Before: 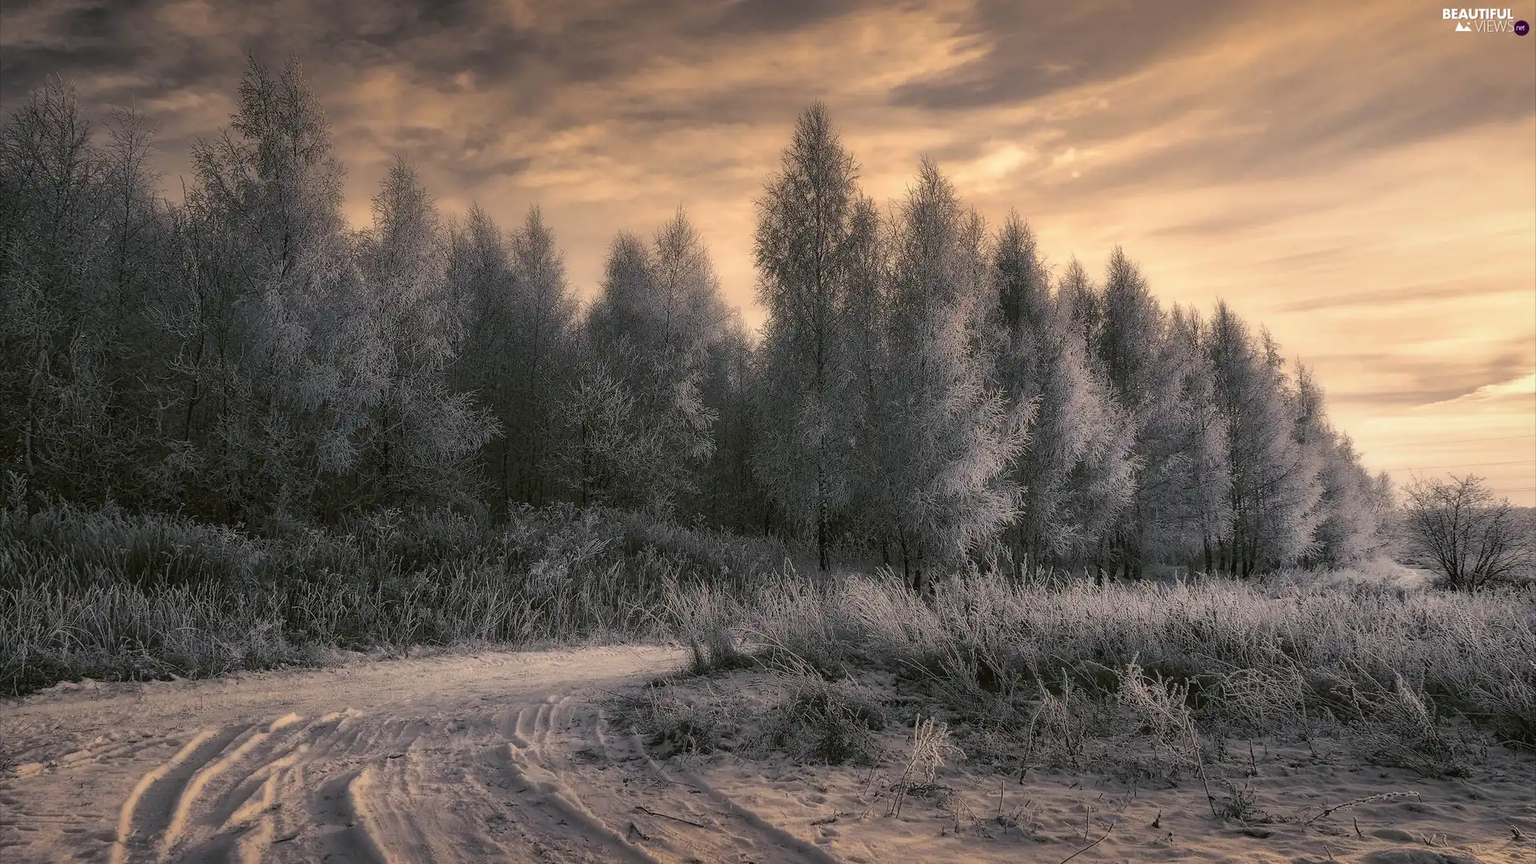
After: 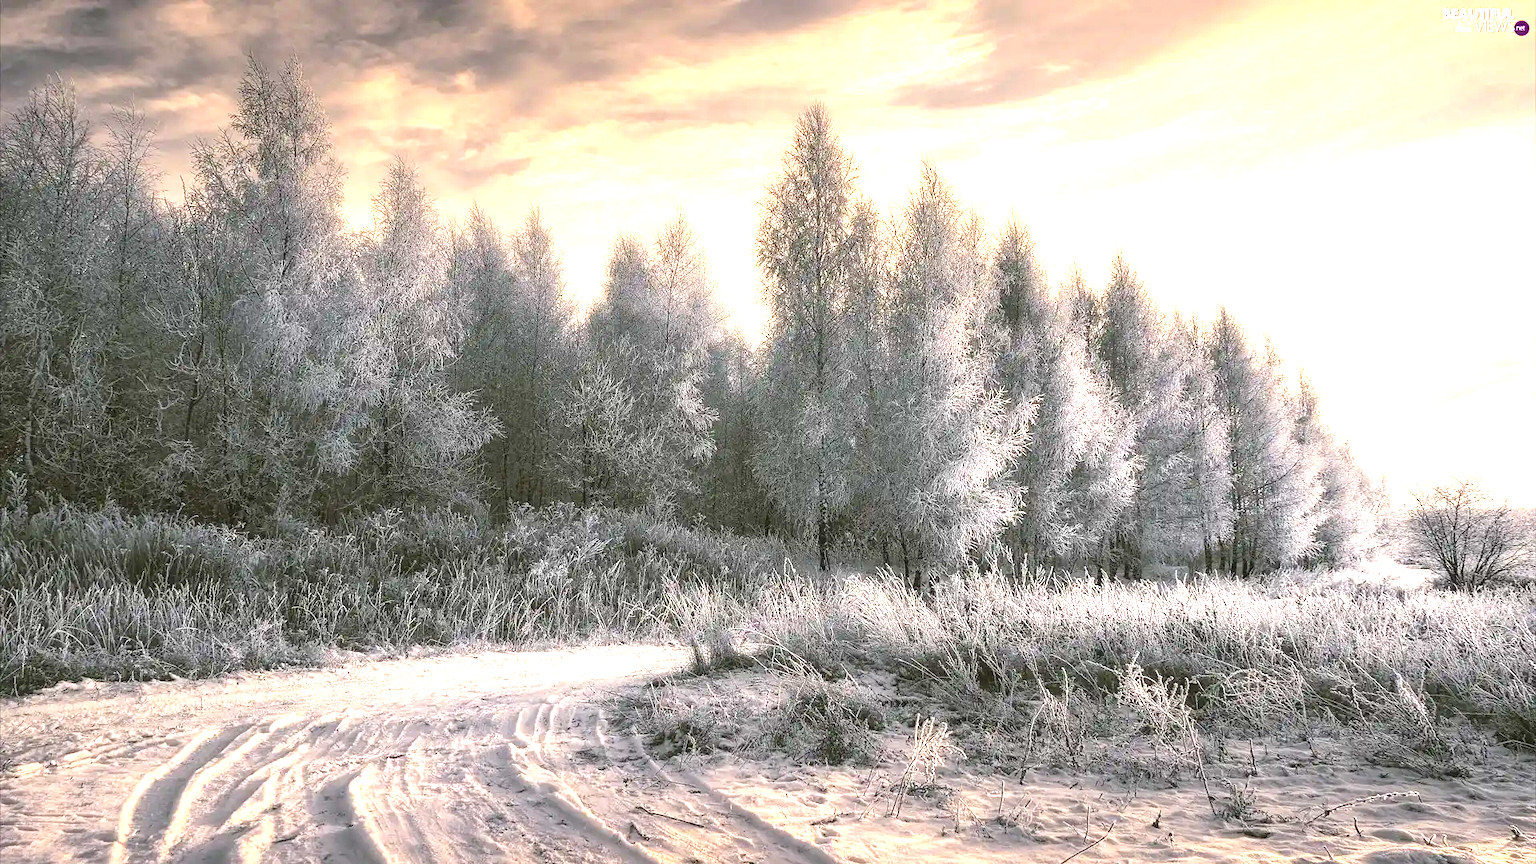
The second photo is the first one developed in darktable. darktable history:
exposure: exposure 2.035 EV, compensate highlight preservation false
